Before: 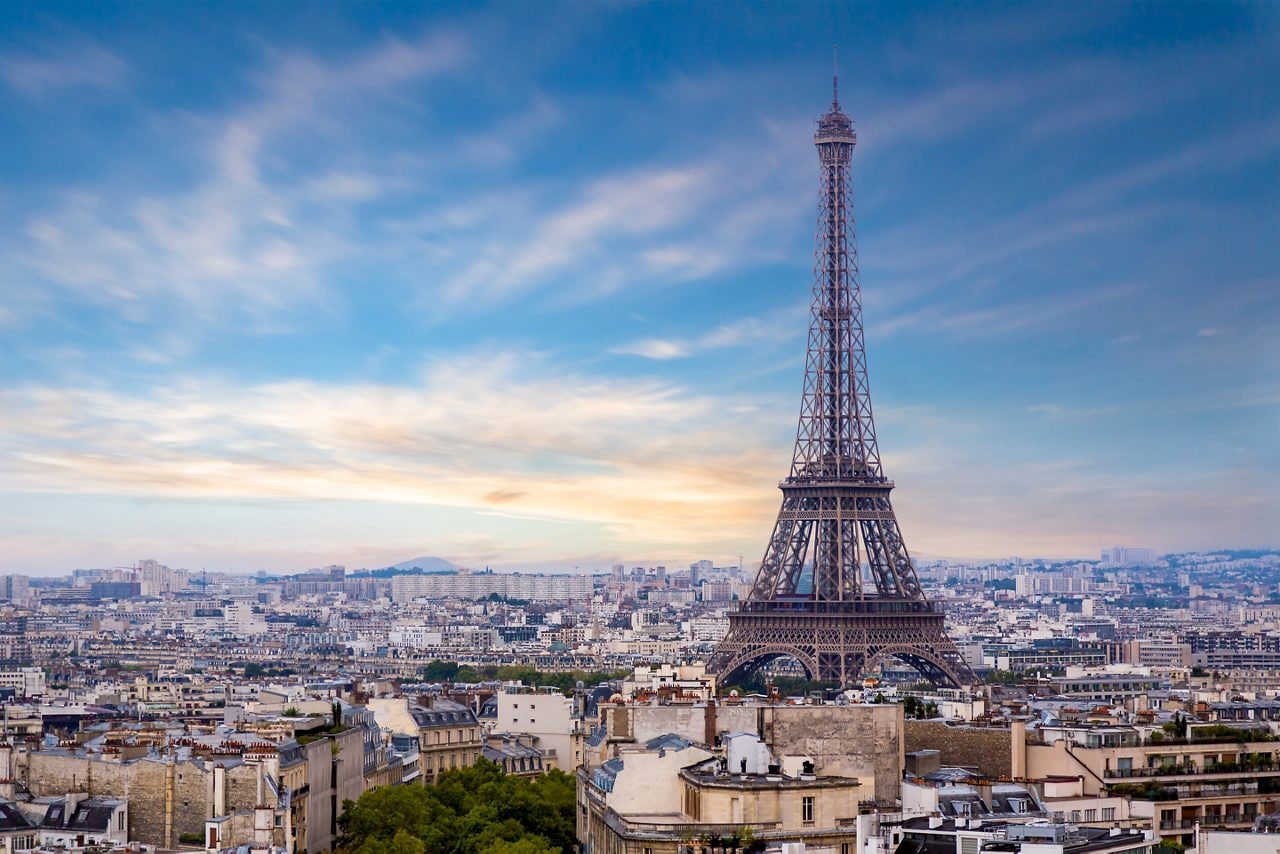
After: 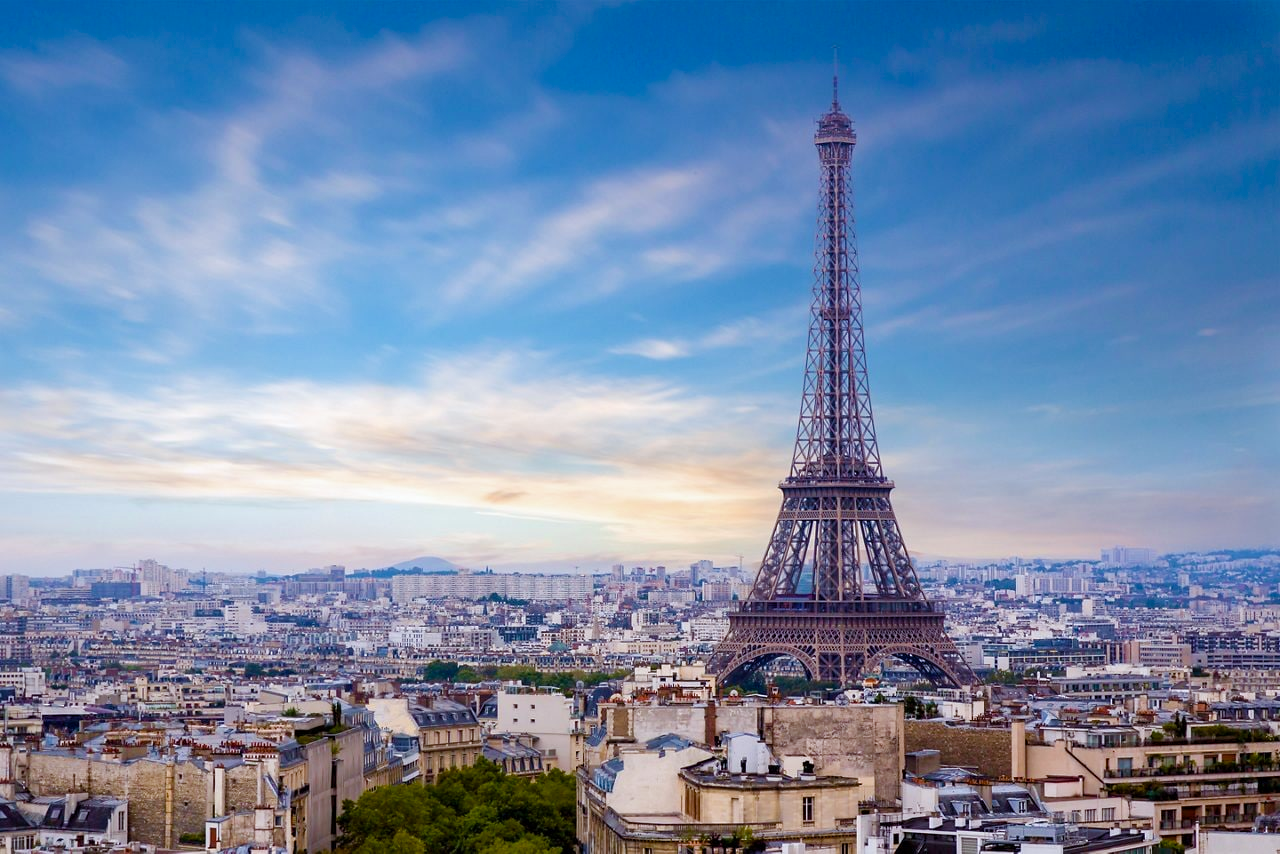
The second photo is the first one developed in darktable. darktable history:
color balance rgb: perceptual saturation grading › global saturation 20%, perceptual saturation grading › highlights -50%, perceptual saturation grading › shadows 30%
velvia: on, module defaults
white balance: red 0.98, blue 1.034
